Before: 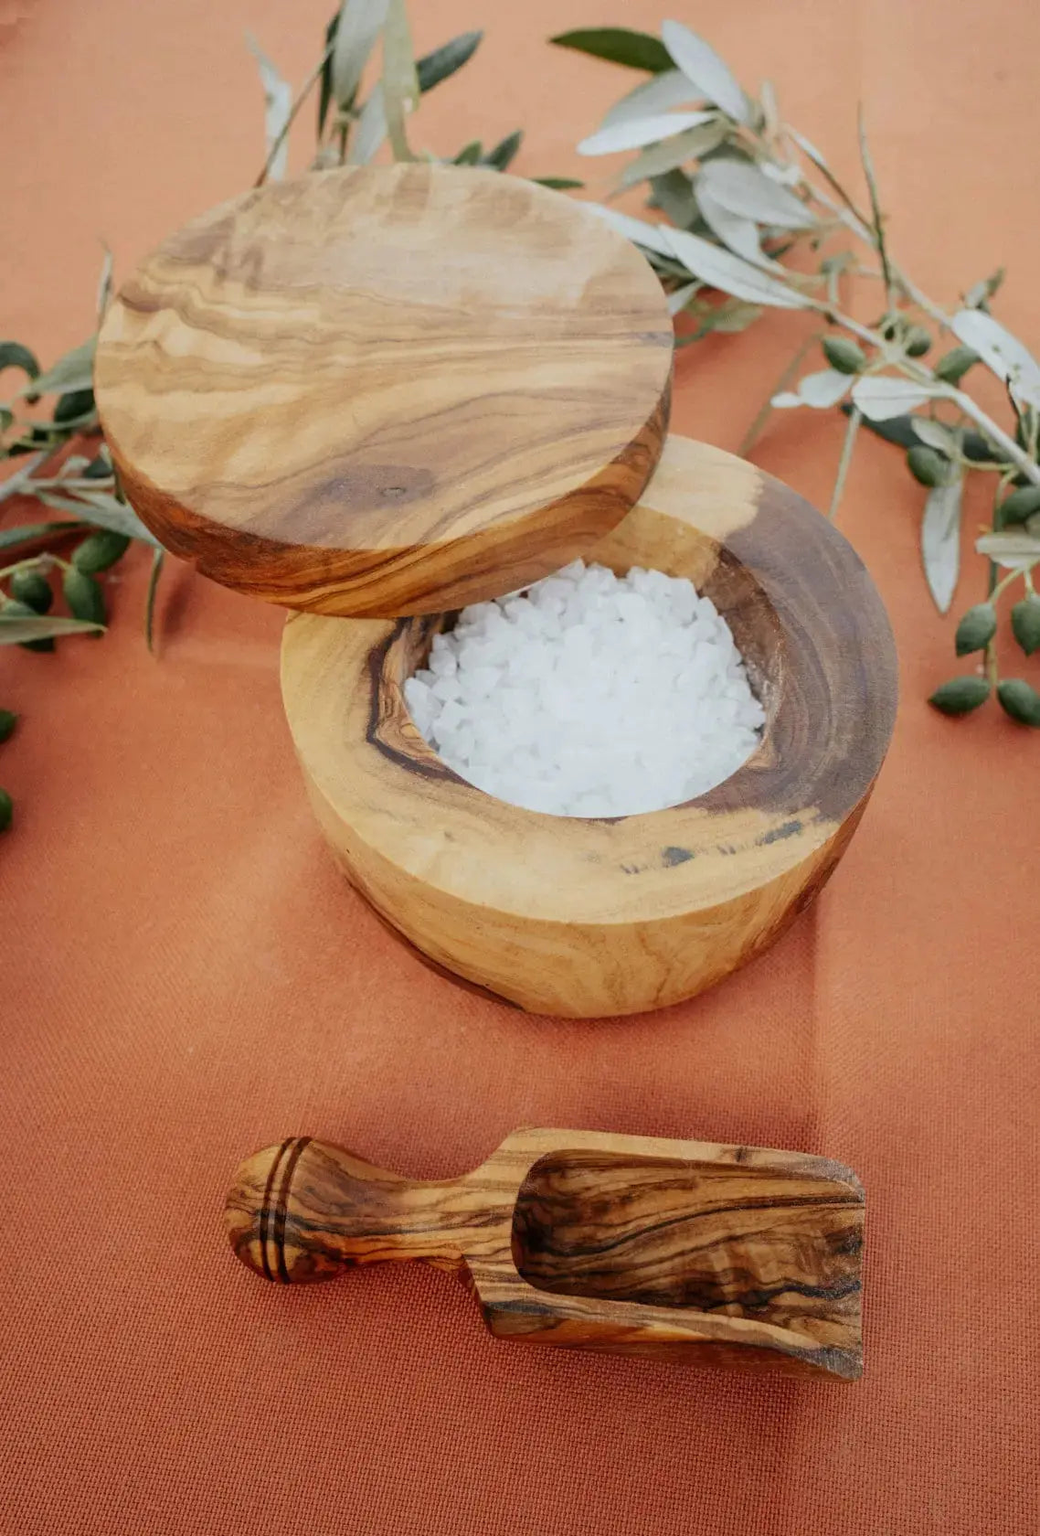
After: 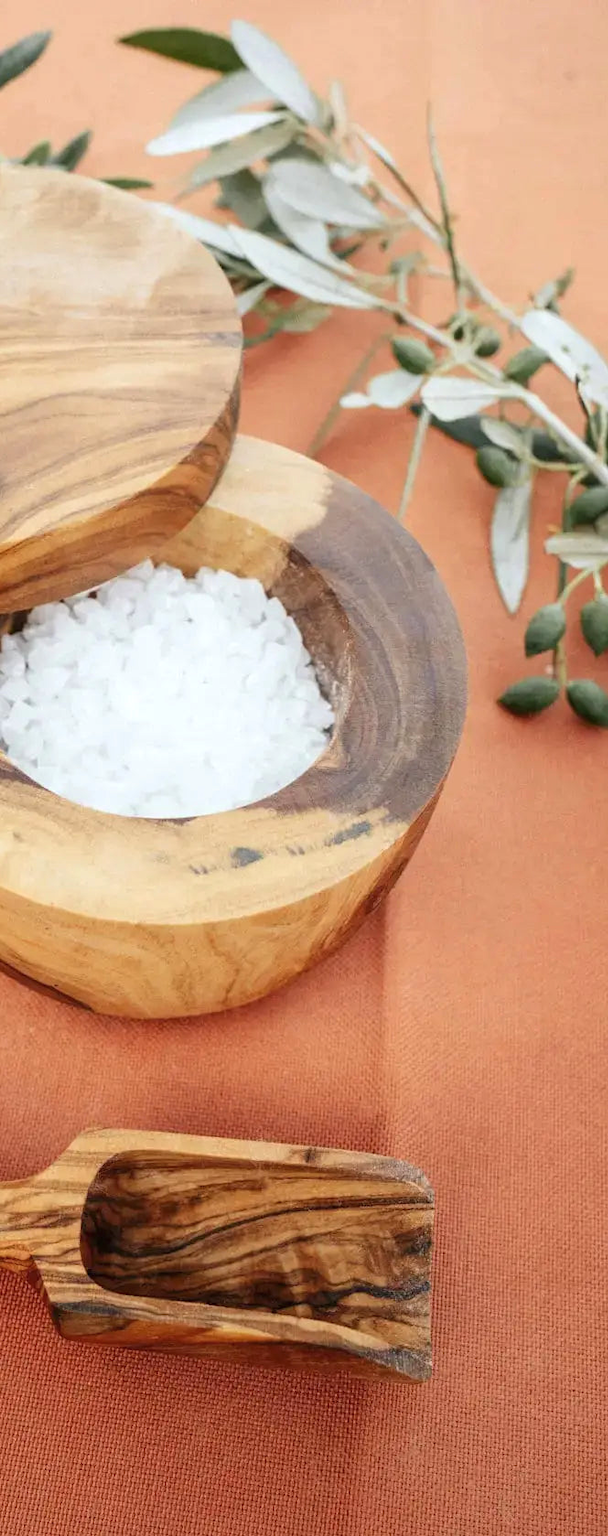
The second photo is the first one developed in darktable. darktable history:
exposure: black level correction 0, exposure 0.499 EV, compensate highlight preservation false
crop: left 41.522%
contrast brightness saturation: saturation -0.058
